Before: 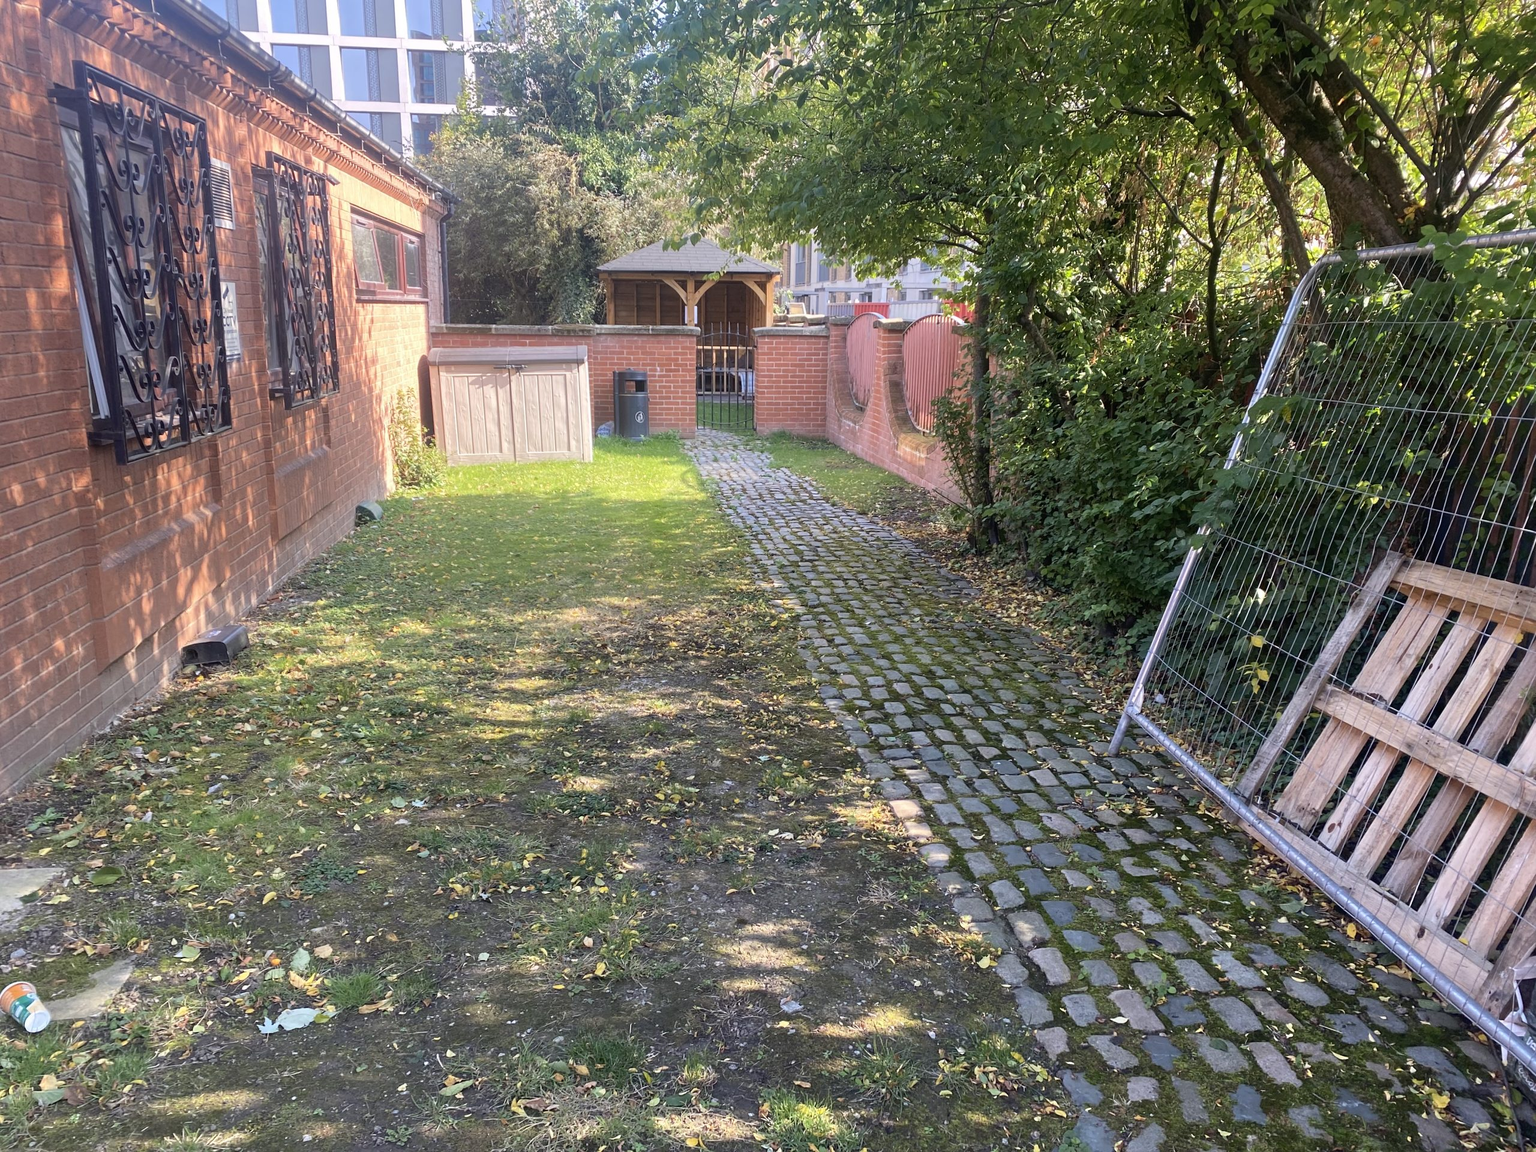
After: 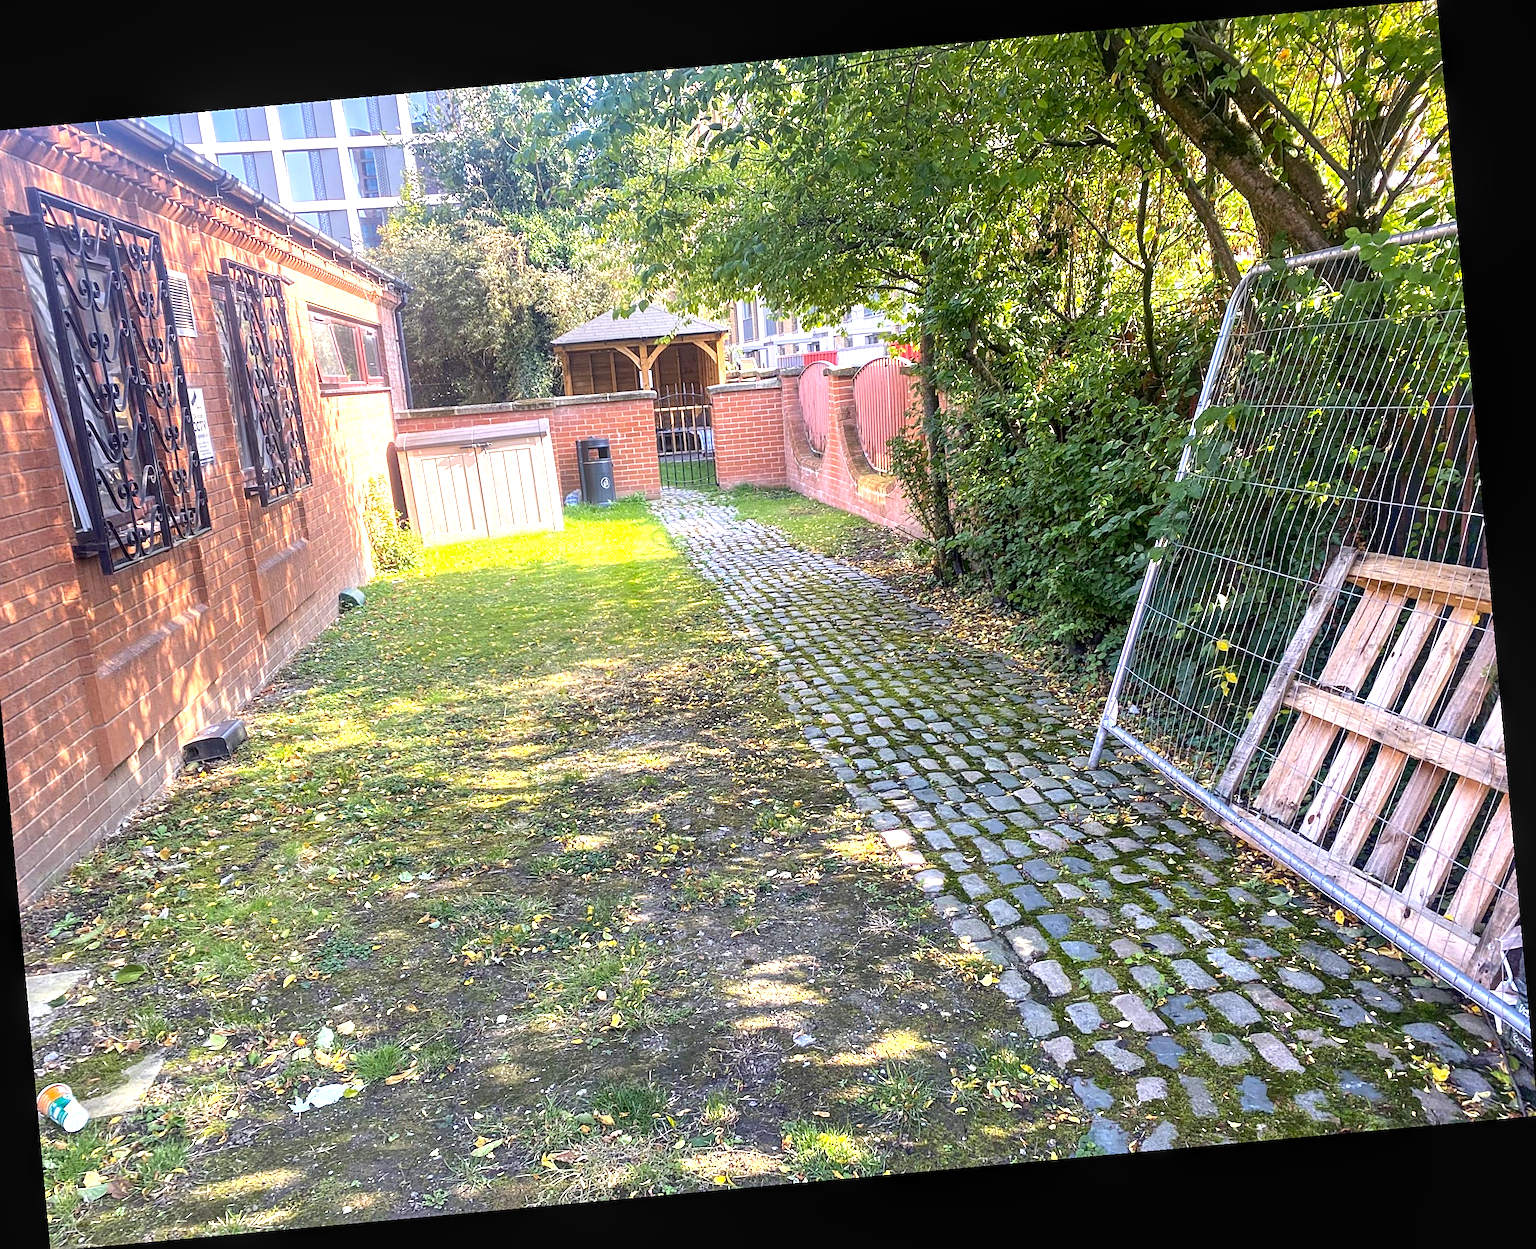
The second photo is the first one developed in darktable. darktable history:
local contrast: on, module defaults
crop and rotate: left 3.238%
color balance rgb: perceptual saturation grading › global saturation 20%, global vibrance 20%
white balance: emerald 1
rotate and perspective: rotation -5.2°, automatic cropping off
exposure: black level correction 0.001, exposure 0.955 EV, compensate exposure bias true, compensate highlight preservation false
tone equalizer: on, module defaults
sharpen: on, module defaults
